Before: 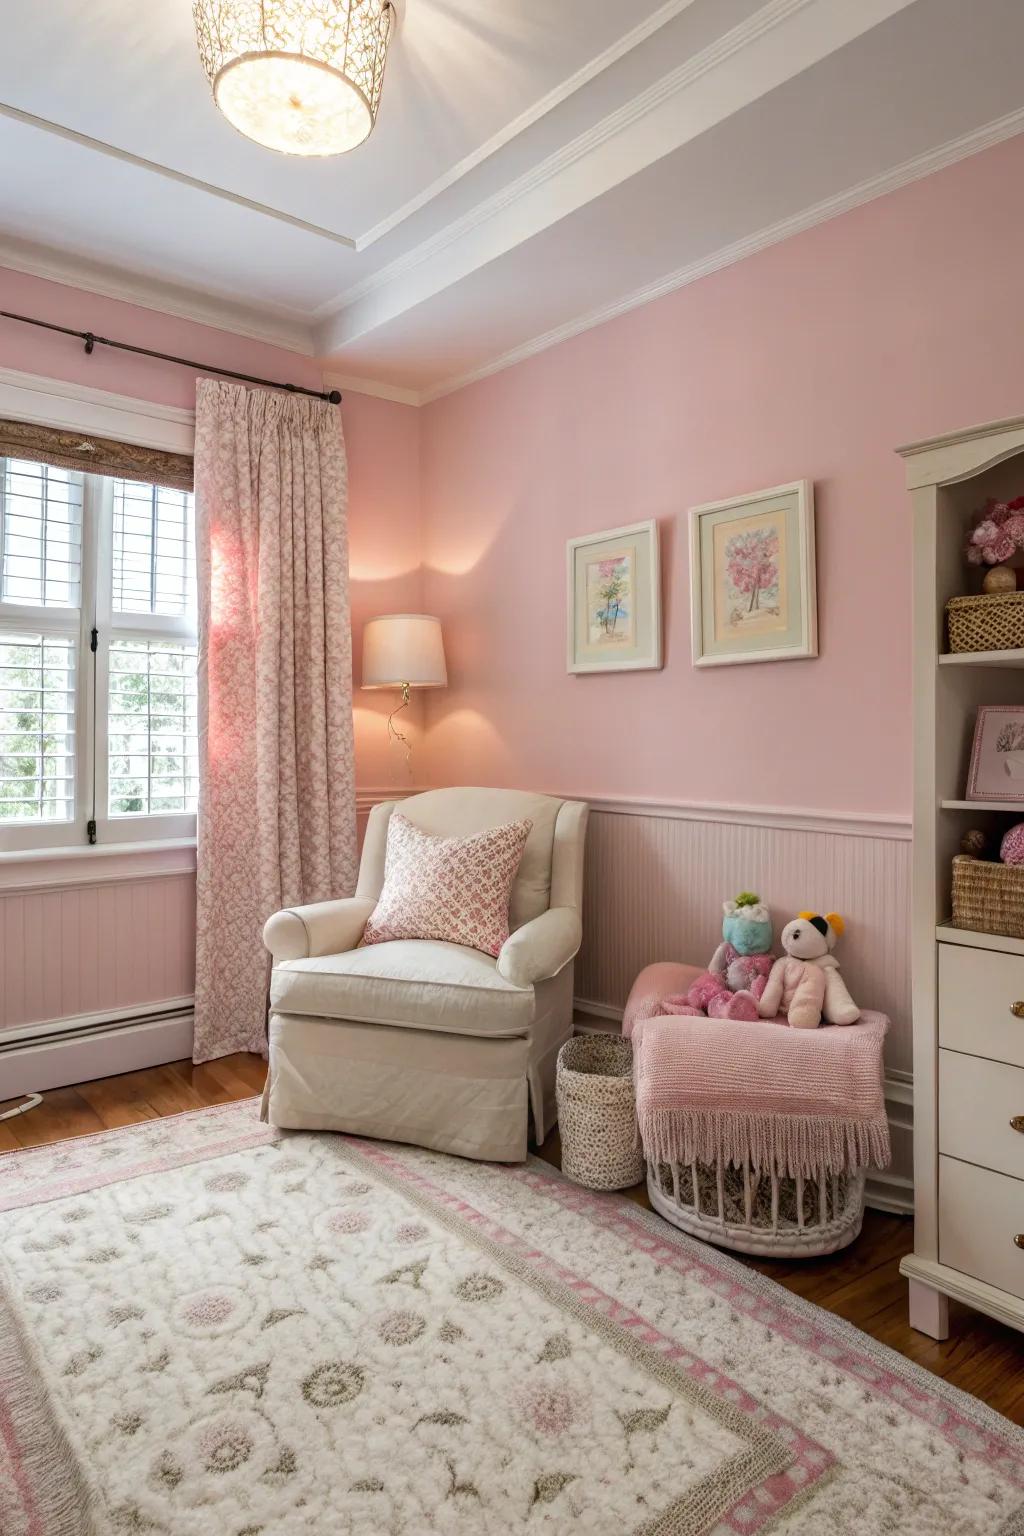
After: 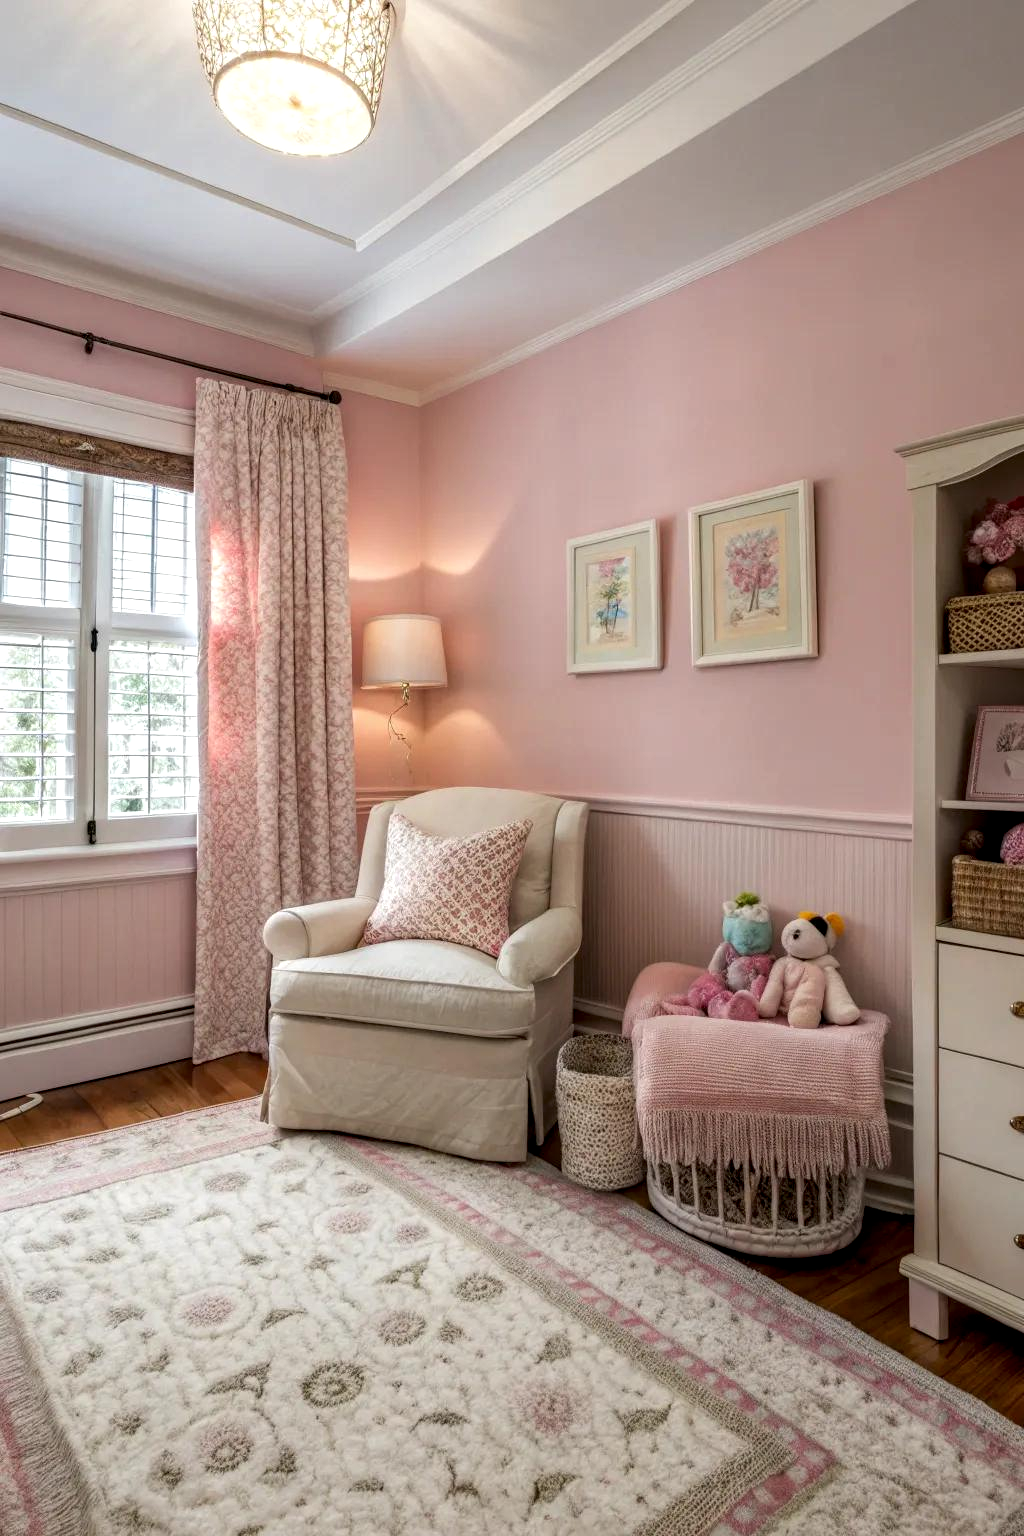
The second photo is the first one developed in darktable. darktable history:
local contrast: shadows 95%, midtone range 0.497
tone equalizer: mask exposure compensation -0.503 EV
